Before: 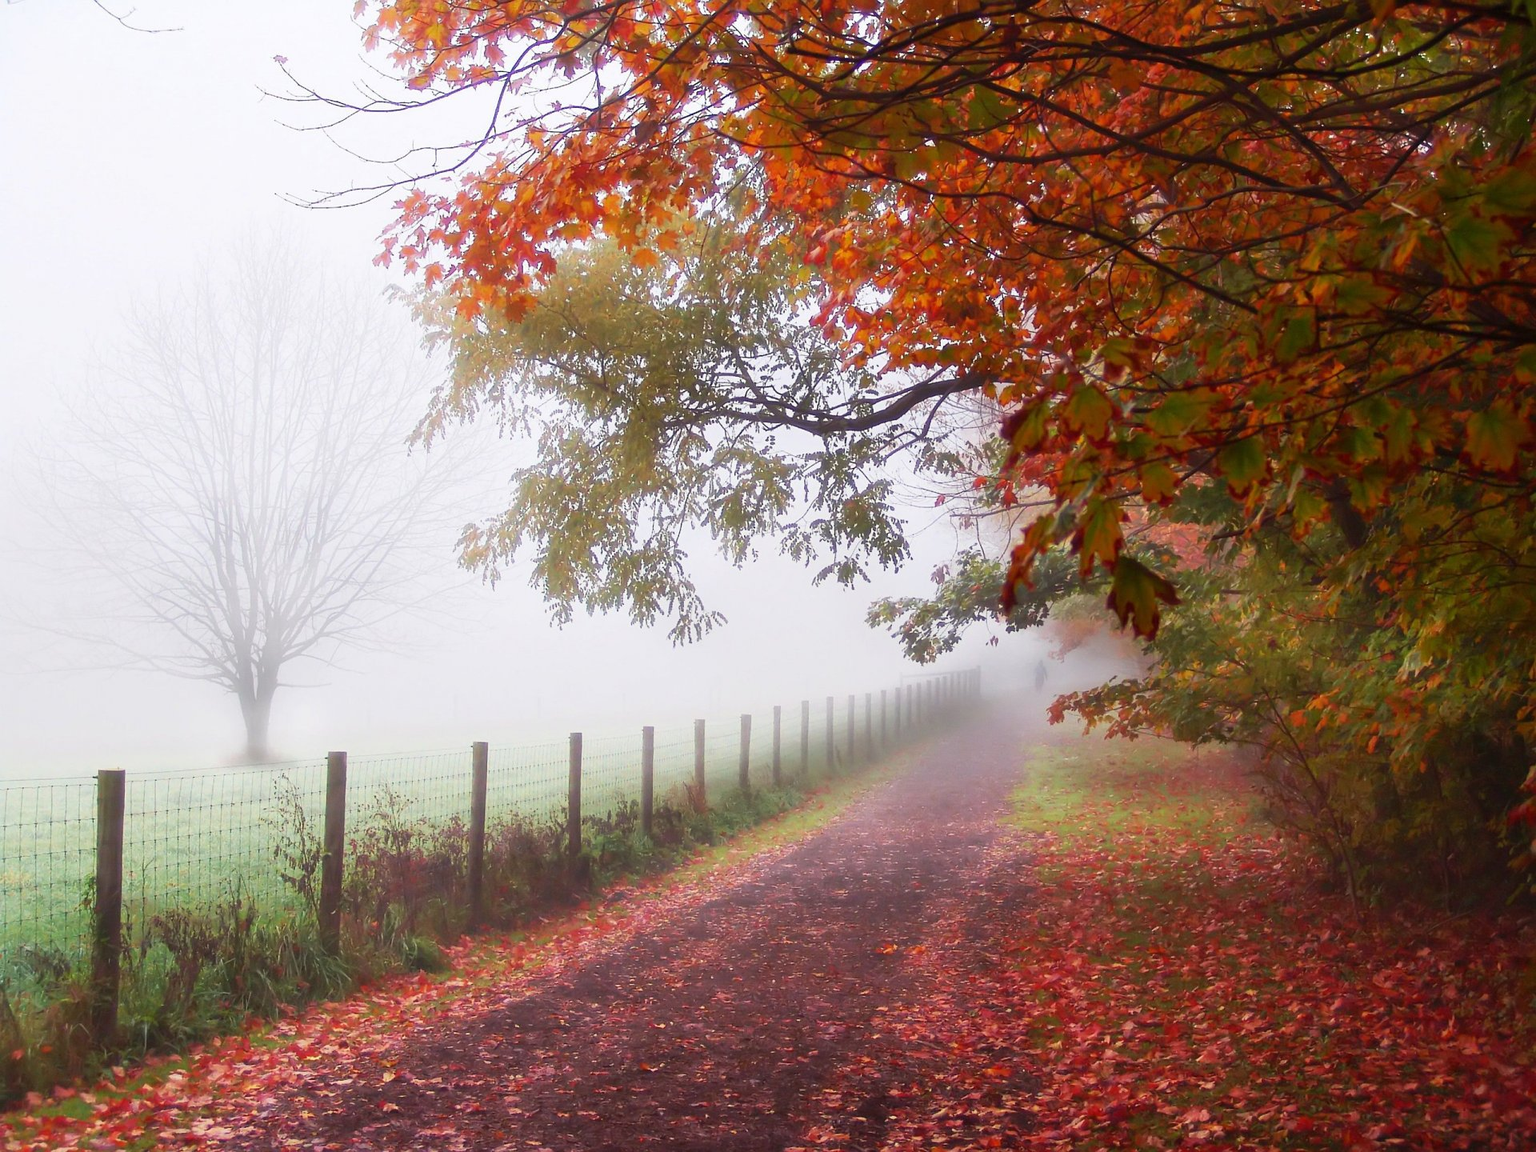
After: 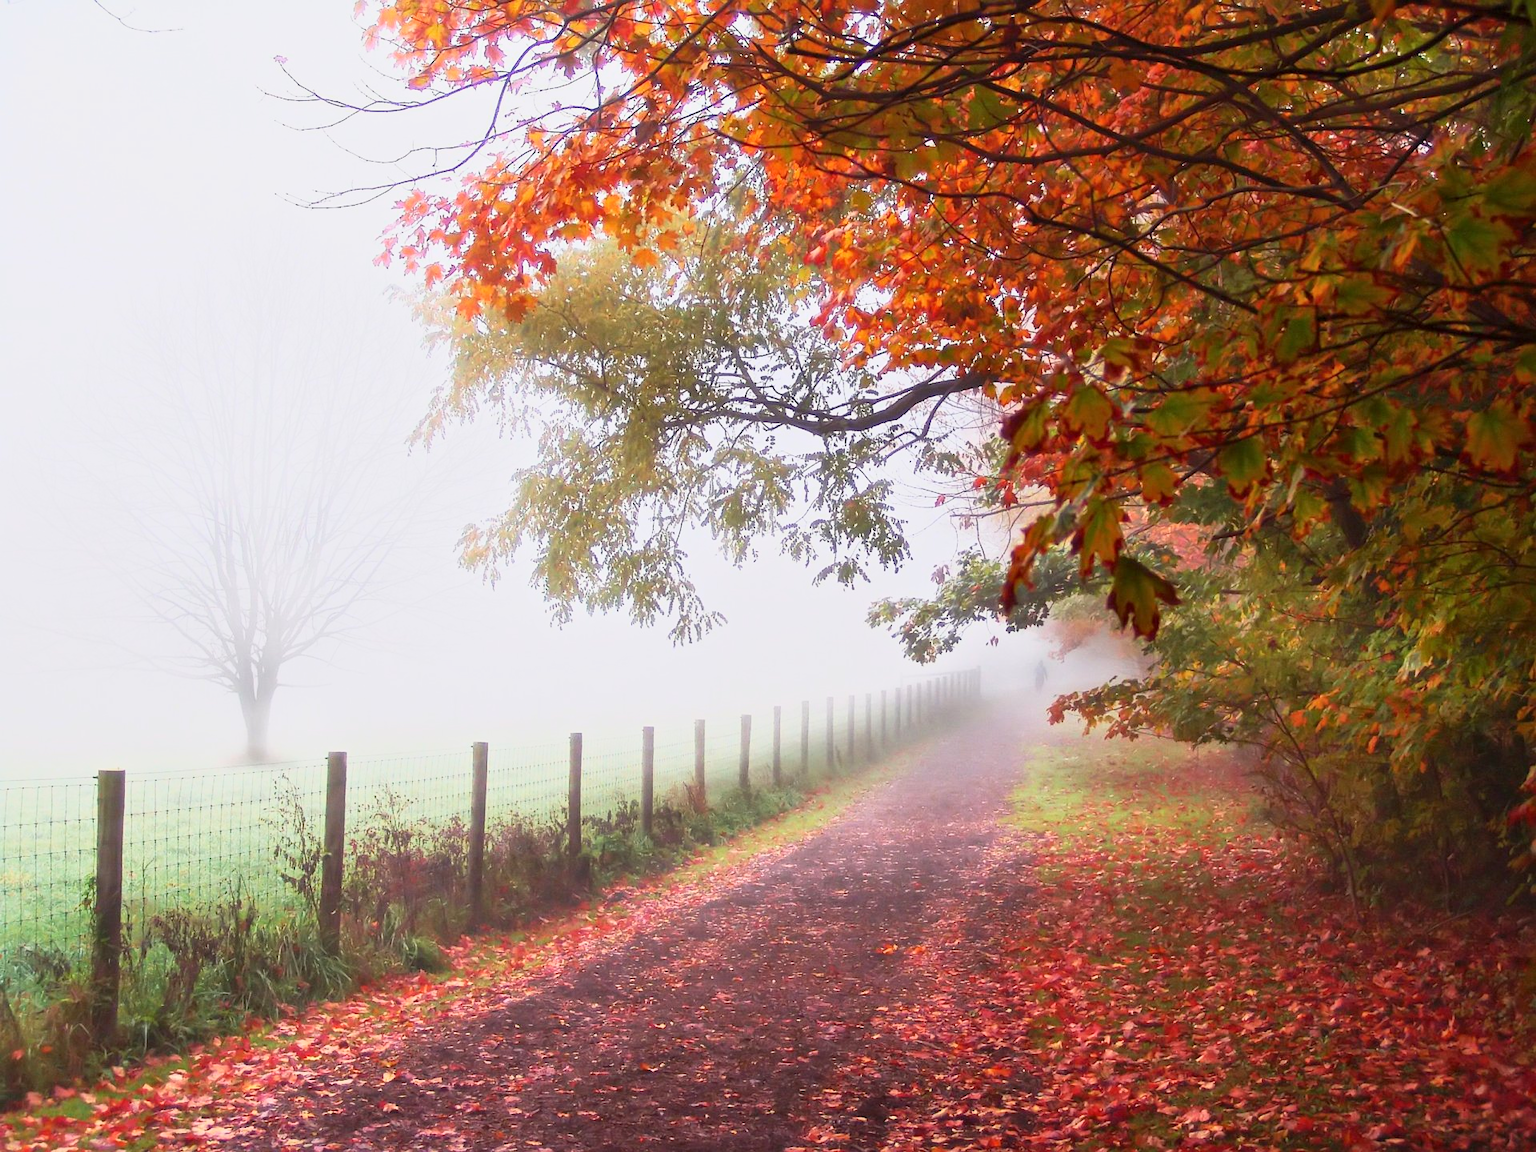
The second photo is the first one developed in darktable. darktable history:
exposure: compensate exposure bias true, compensate highlight preservation false
local contrast: mode bilateral grid, contrast 27, coarseness 16, detail 116%, midtone range 0.2
base curve: curves: ch0 [(0, 0) (0.088, 0.125) (0.176, 0.251) (0.354, 0.501) (0.613, 0.749) (1, 0.877)]
